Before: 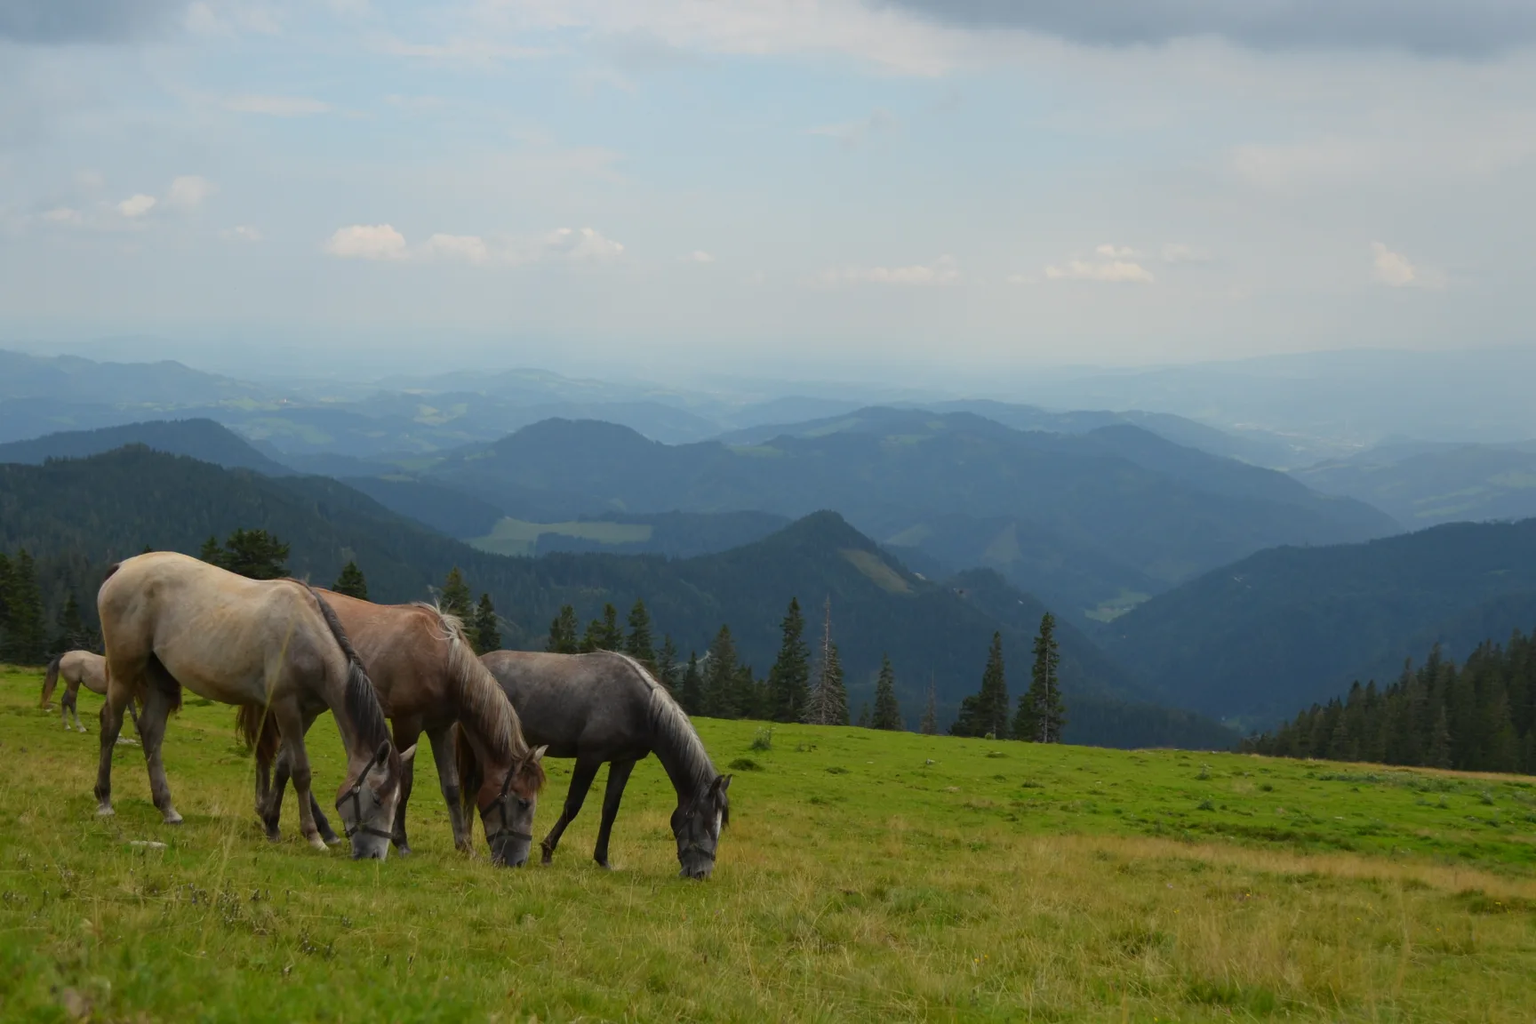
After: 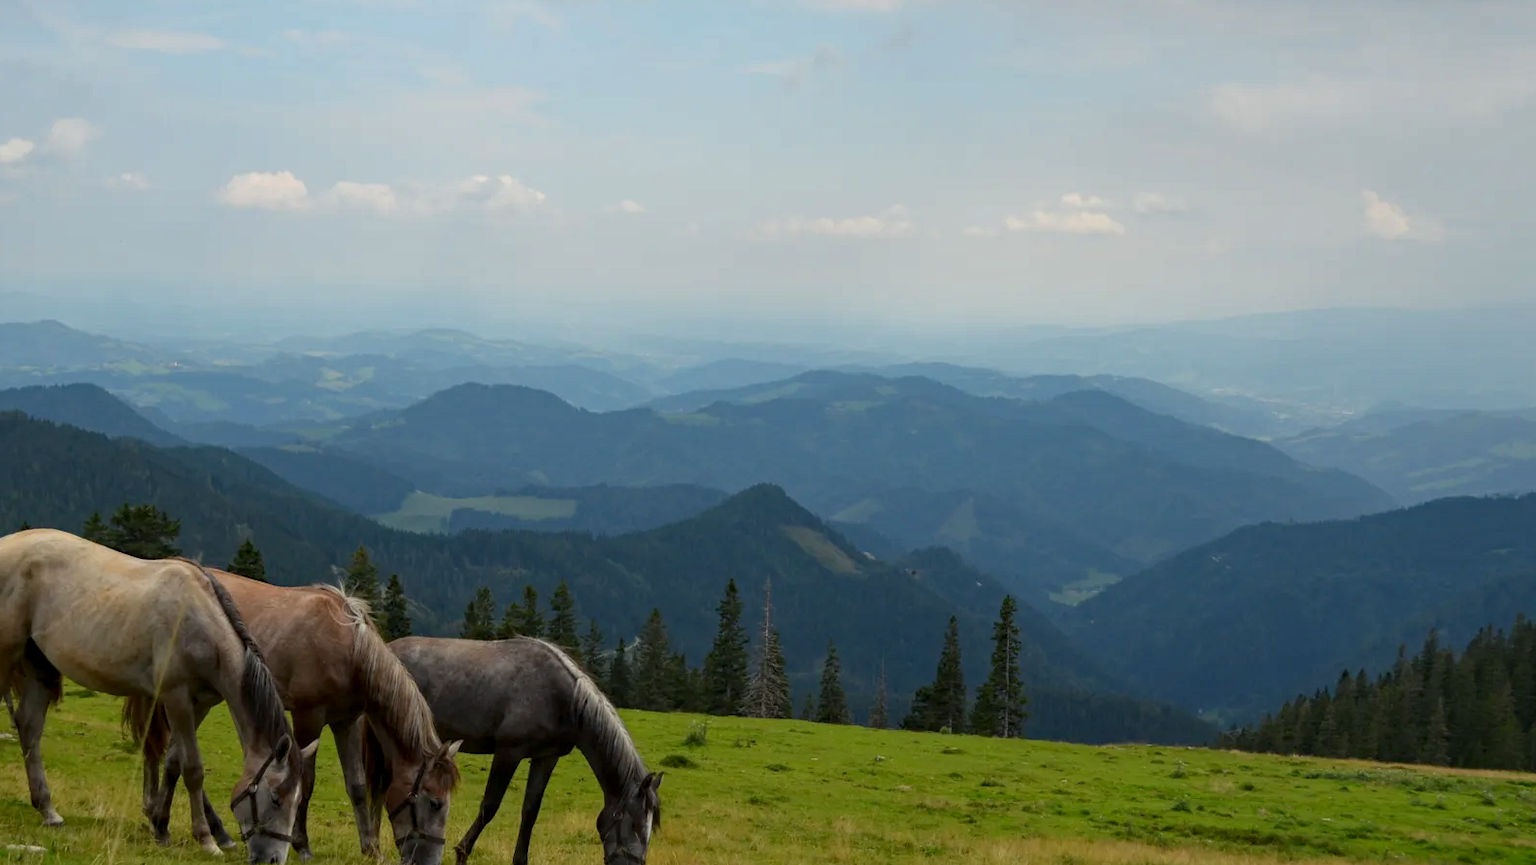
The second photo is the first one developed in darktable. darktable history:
haze removal: compatibility mode true, adaptive false
local contrast: on, module defaults
crop: left 8.155%, top 6.611%, bottom 15.385%
